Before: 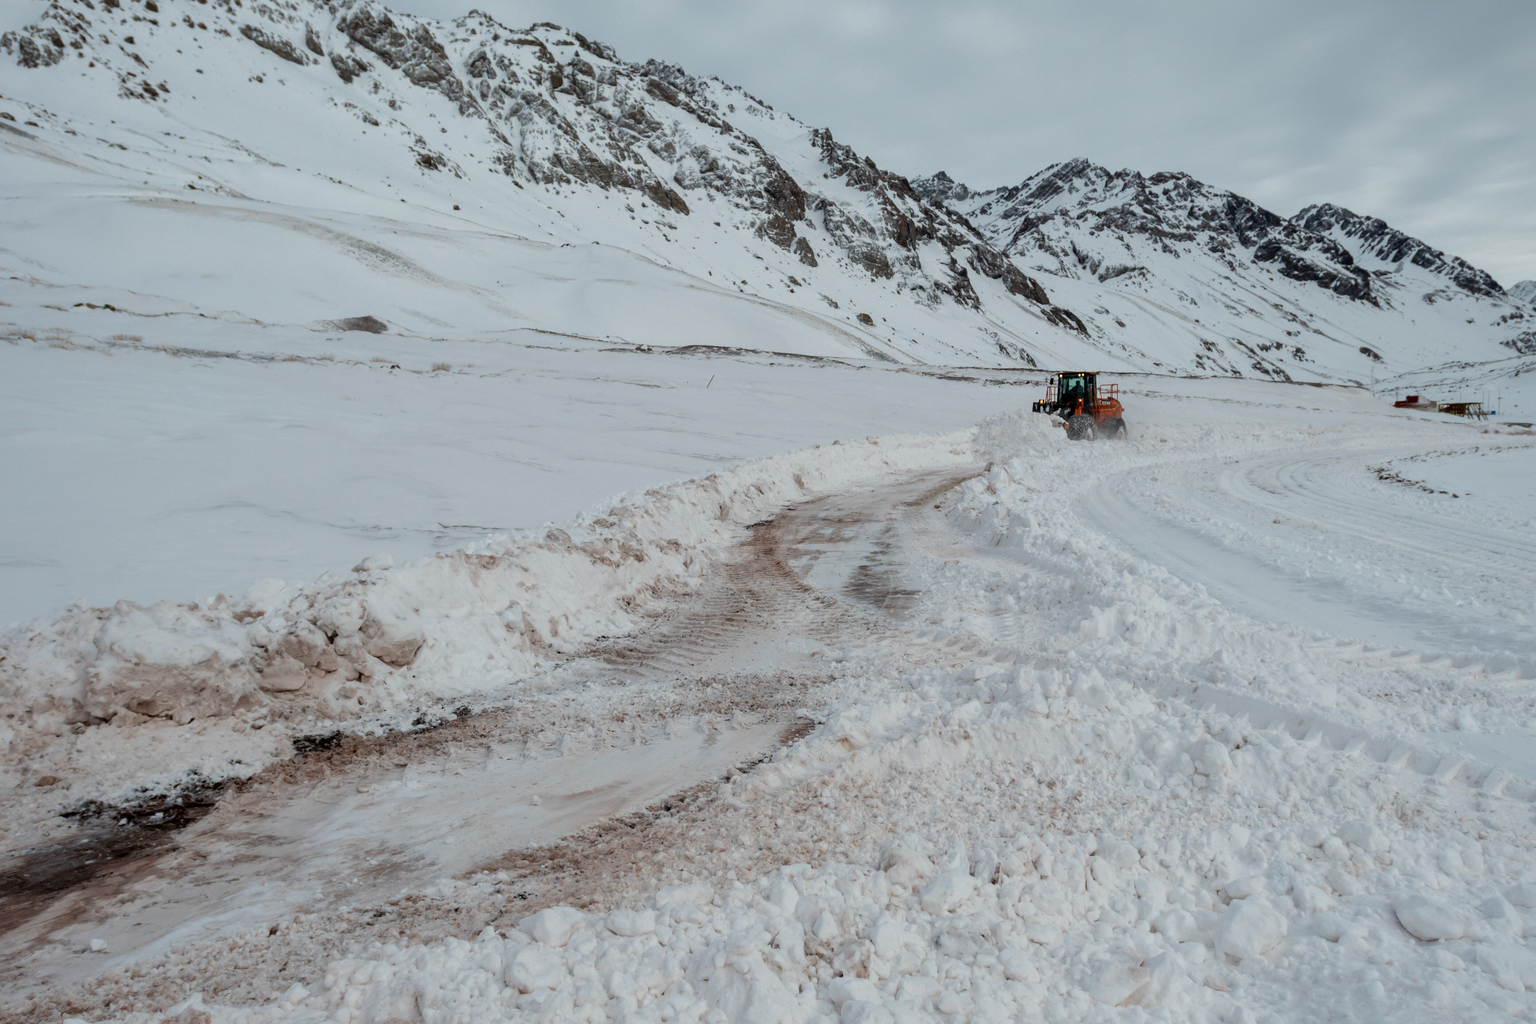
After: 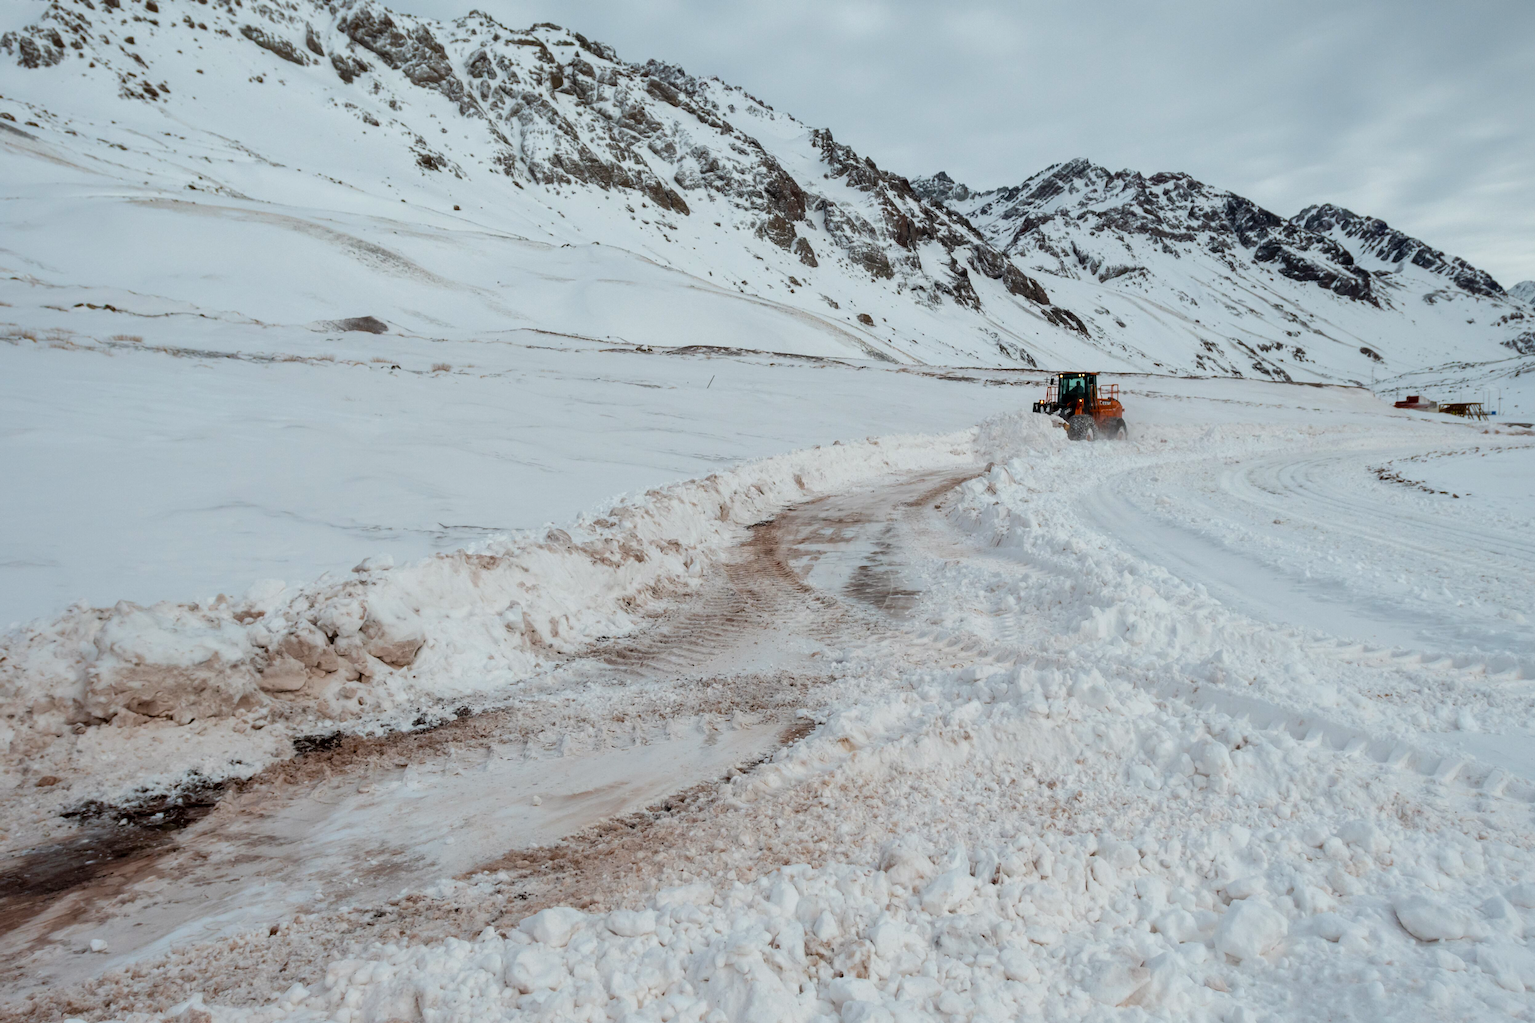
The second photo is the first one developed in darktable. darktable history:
color balance rgb: power › chroma 0.251%, power › hue 63.02°, highlights gain › luminance 18.056%, linear chroma grading › global chroma 14.906%, perceptual saturation grading › global saturation -2.413%, perceptual saturation grading › highlights -7.214%, perceptual saturation grading › mid-tones 8.078%, perceptual saturation grading › shadows 4.126%, global vibrance 20%
